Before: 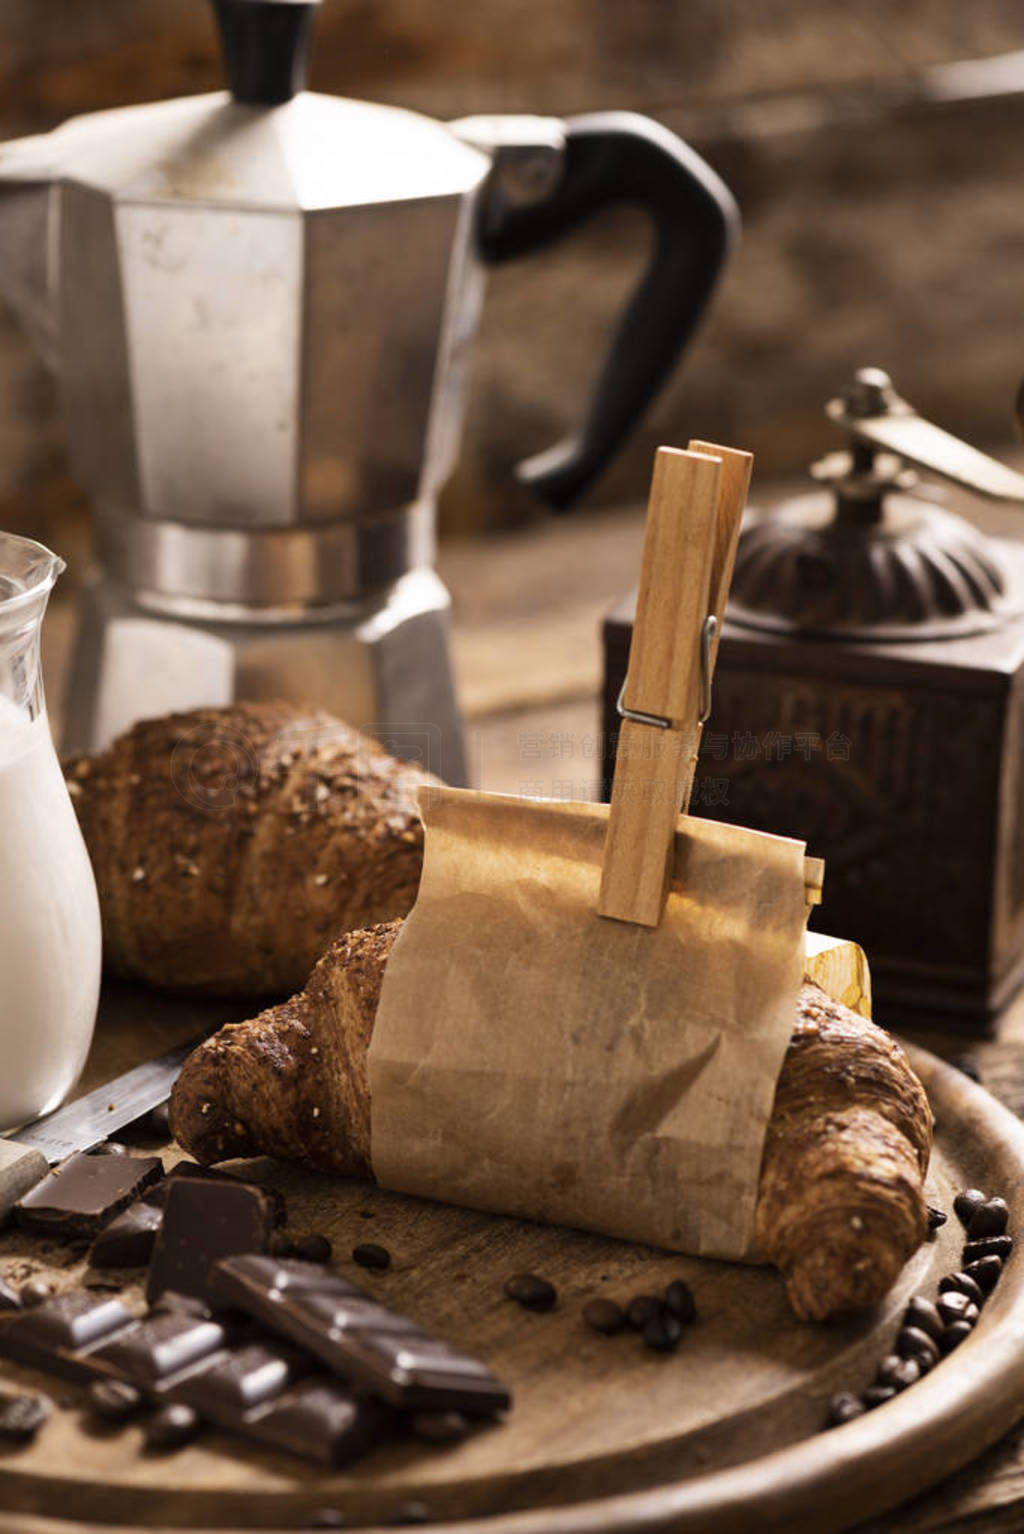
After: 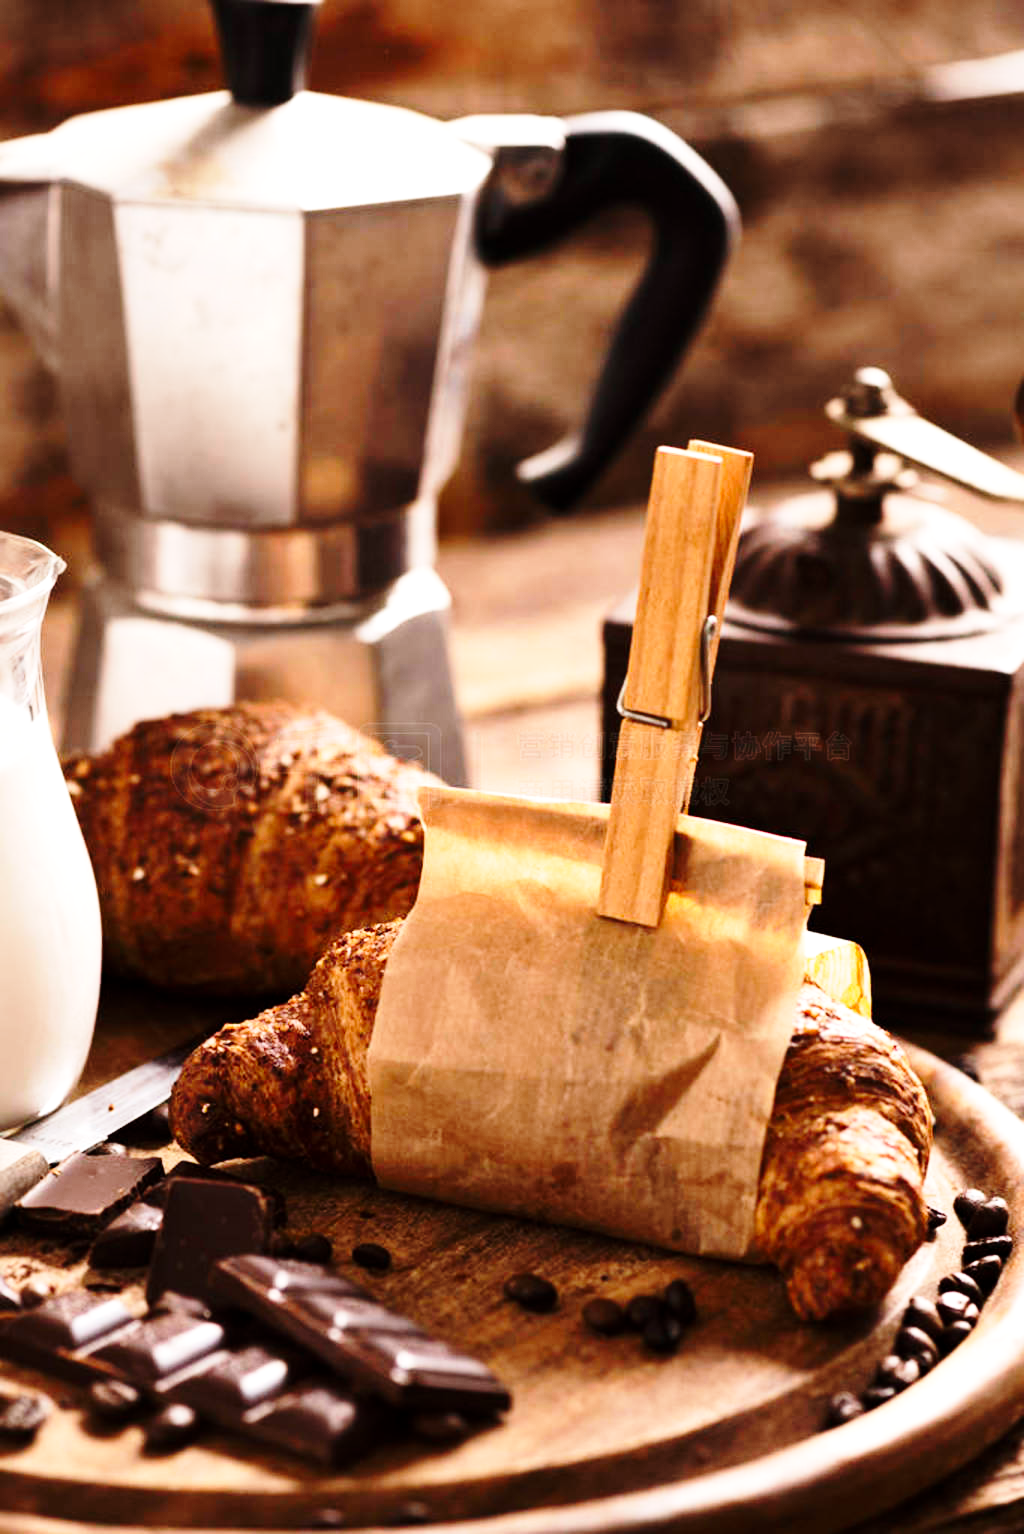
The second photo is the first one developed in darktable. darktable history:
base curve: curves: ch0 [(0, 0) (0.028, 0.03) (0.121, 0.232) (0.46, 0.748) (0.859, 0.968) (1, 1)], preserve colors none
tone equalizer: -8 EV -0.448 EV, -7 EV -0.378 EV, -6 EV -0.322 EV, -5 EV -0.189 EV, -3 EV 0.213 EV, -2 EV 0.307 EV, -1 EV 0.375 EV, +0 EV 0.392 EV, edges refinement/feathering 500, mask exposure compensation -1.57 EV, preserve details no
